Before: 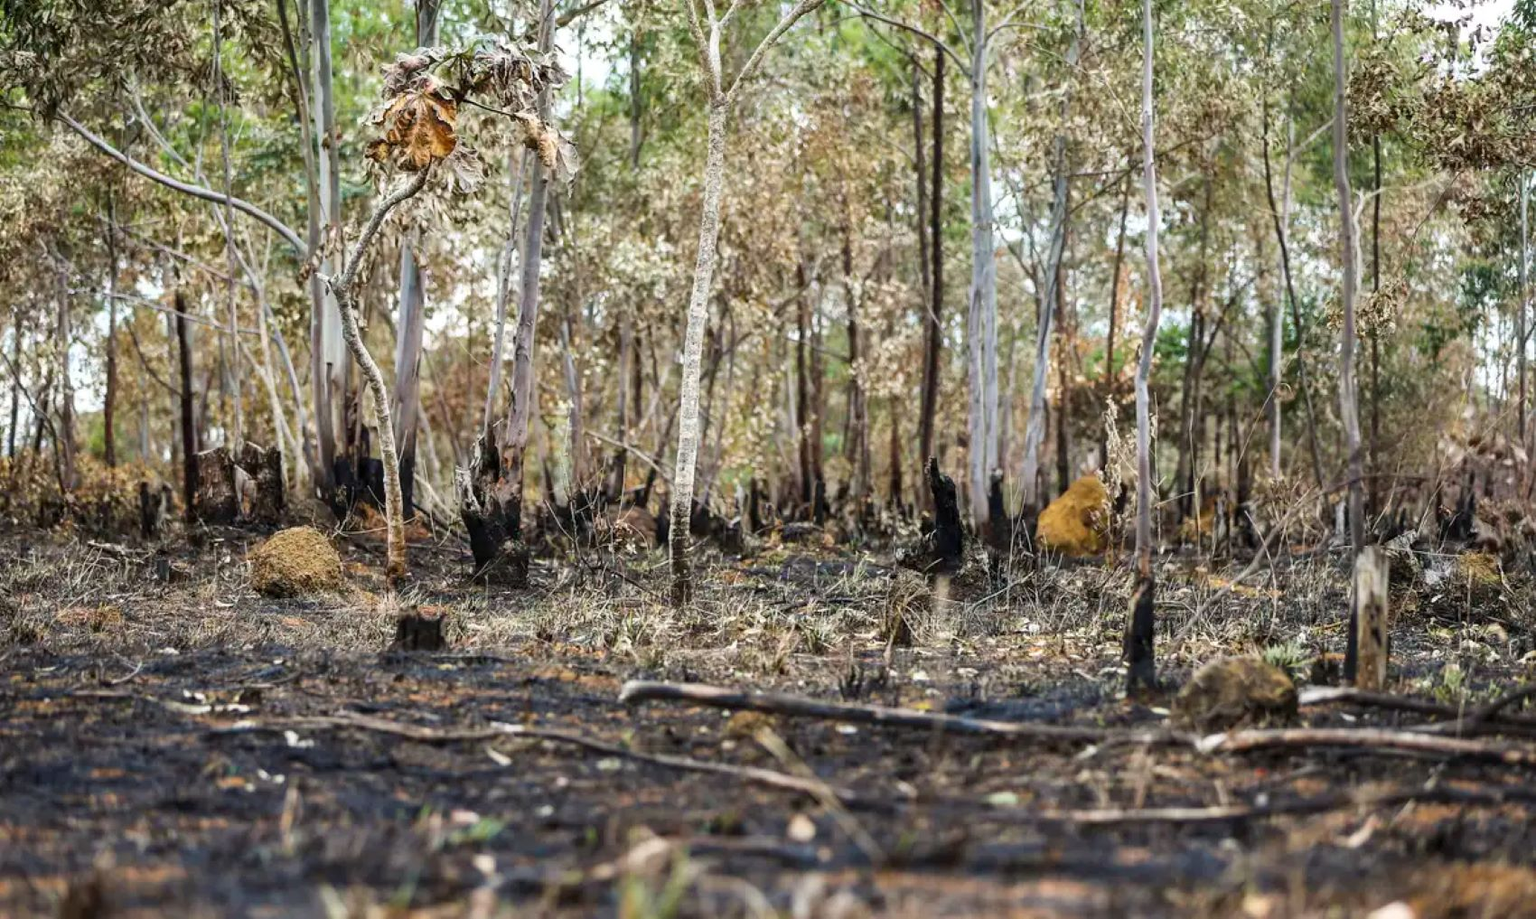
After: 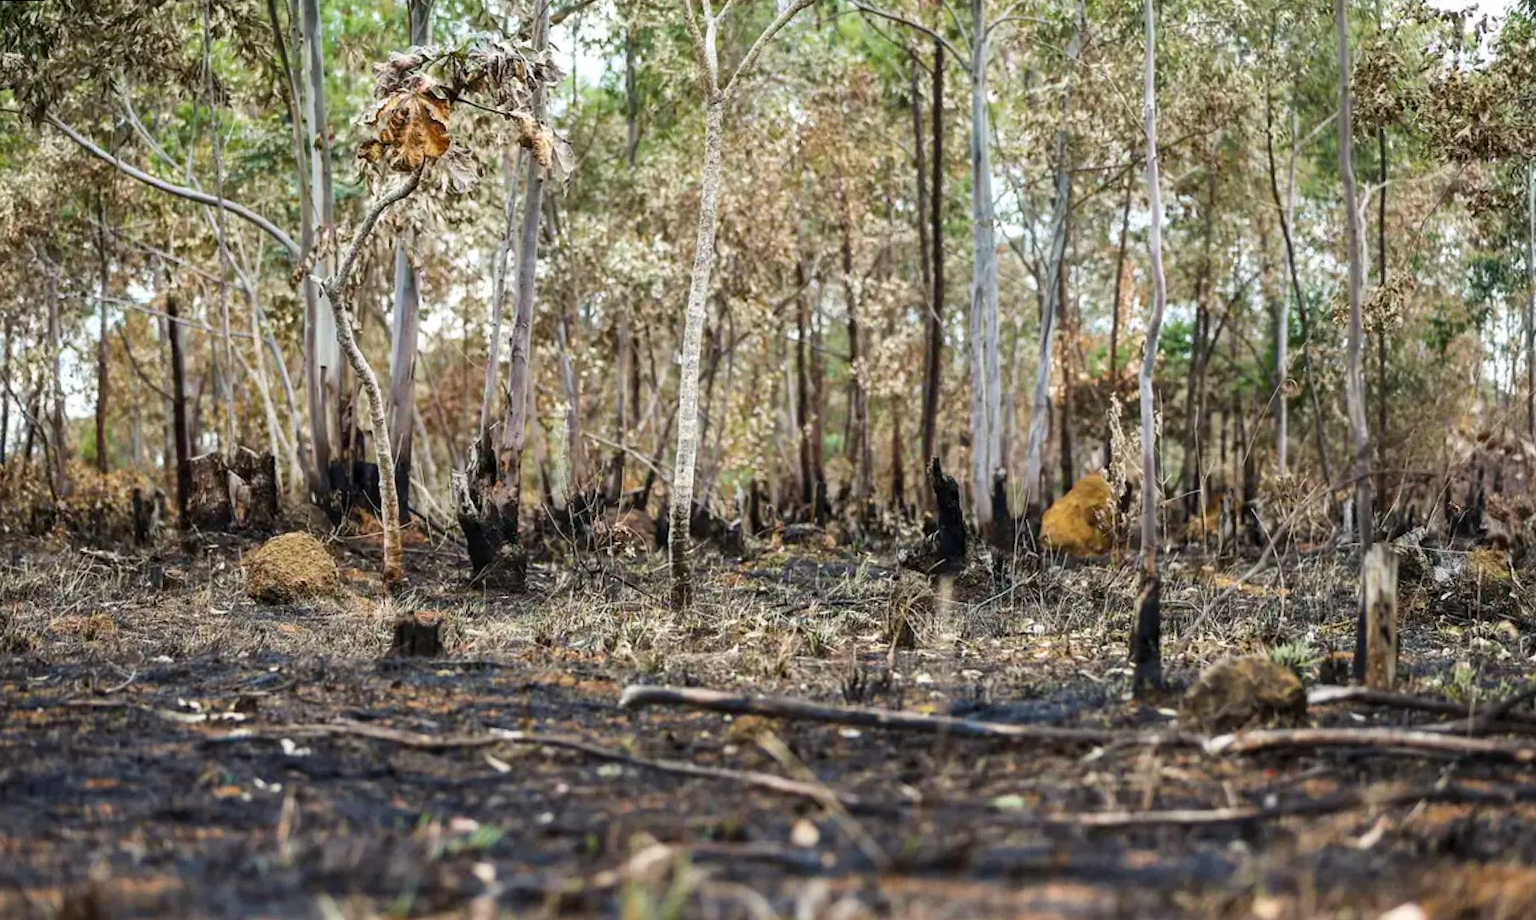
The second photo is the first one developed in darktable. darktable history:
local contrast: mode bilateral grid, contrast 10, coarseness 25, detail 110%, midtone range 0.2
rotate and perspective: rotation -0.45°, automatic cropping original format, crop left 0.008, crop right 0.992, crop top 0.012, crop bottom 0.988
